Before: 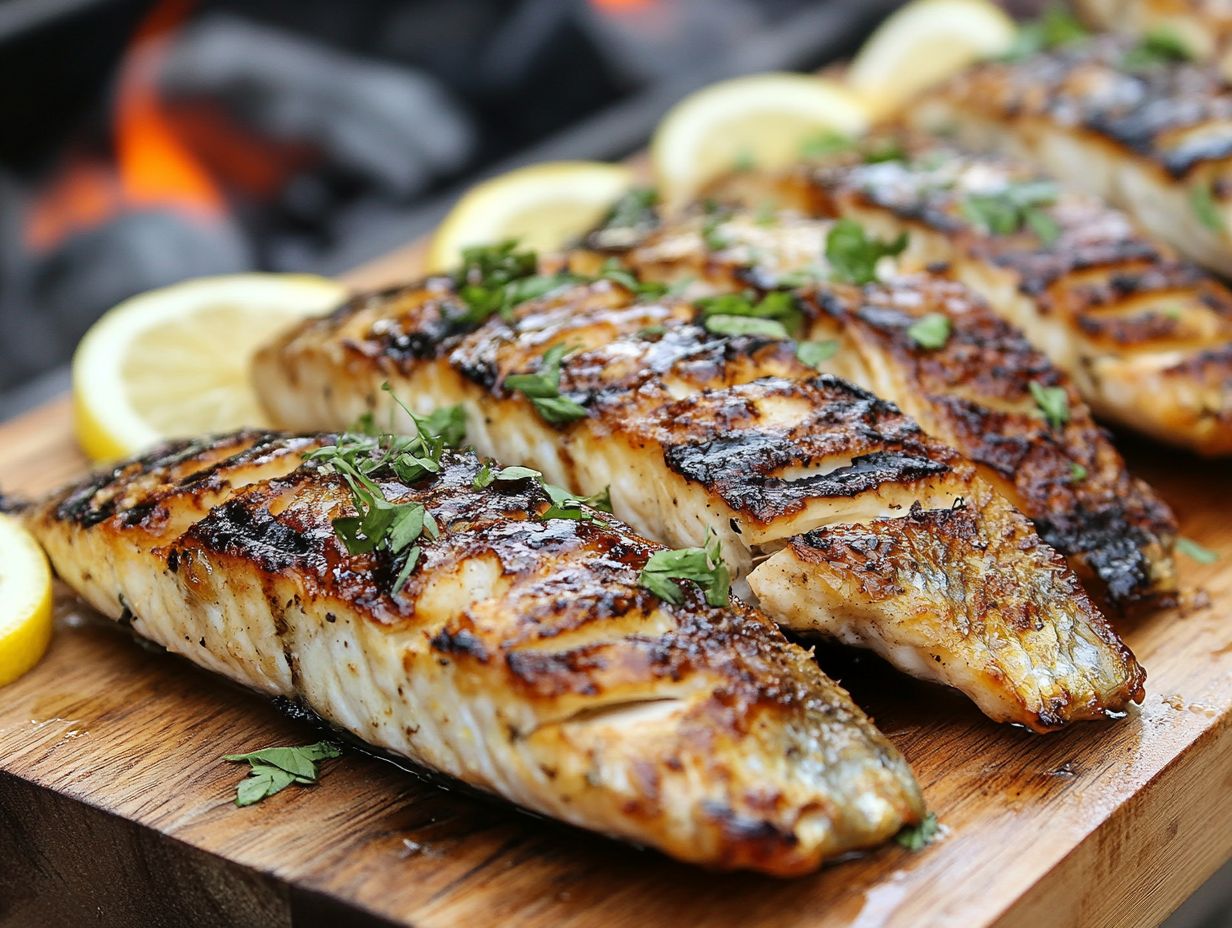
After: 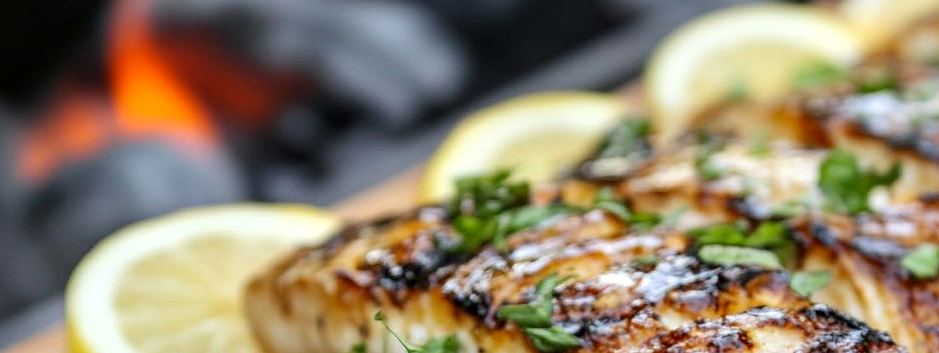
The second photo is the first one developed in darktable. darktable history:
color contrast: green-magenta contrast 1.1, blue-yellow contrast 1.1, unbound 0
crop: left 0.579%, top 7.627%, right 23.167%, bottom 54.275%
local contrast: on, module defaults
